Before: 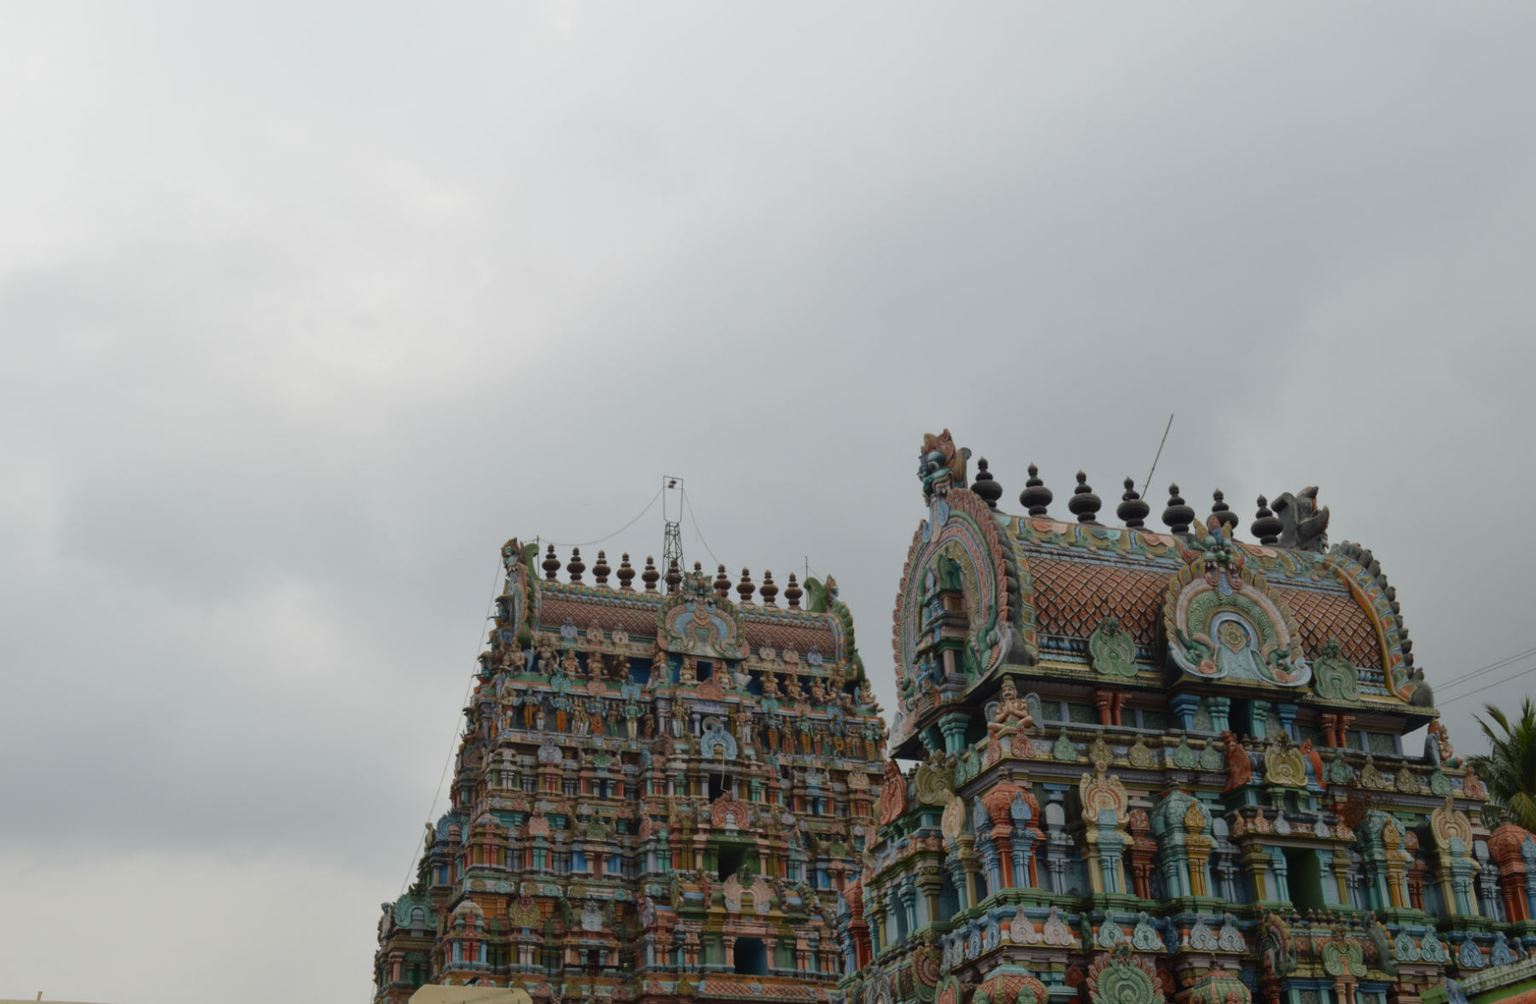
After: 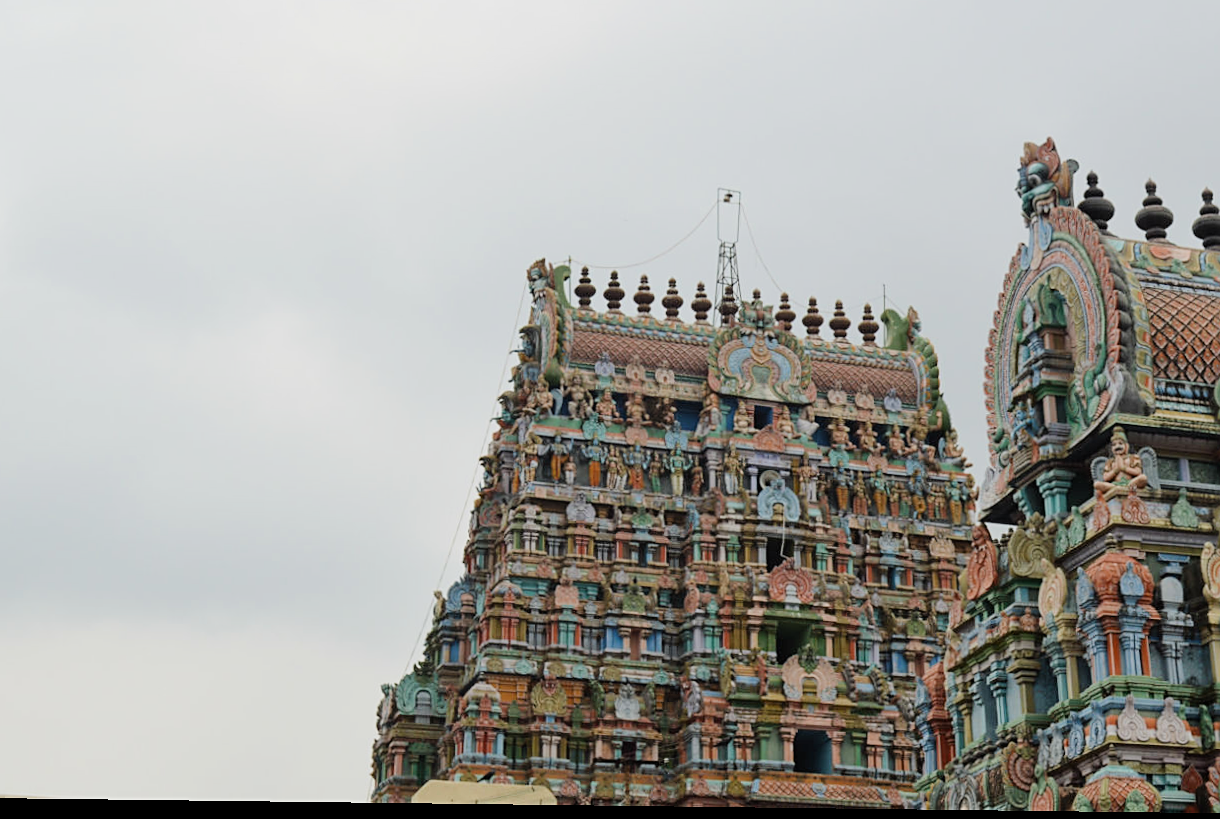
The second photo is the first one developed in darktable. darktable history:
crop and rotate: angle -0.708°, left 3.739%, top 31.644%, right 28.977%
sharpen: on, module defaults
exposure: black level correction 0, exposure 1.096 EV, compensate highlight preservation false
filmic rgb: black relative exposure -7.65 EV, white relative exposure 4.56 EV, threshold 3.04 EV, hardness 3.61, enable highlight reconstruction true
